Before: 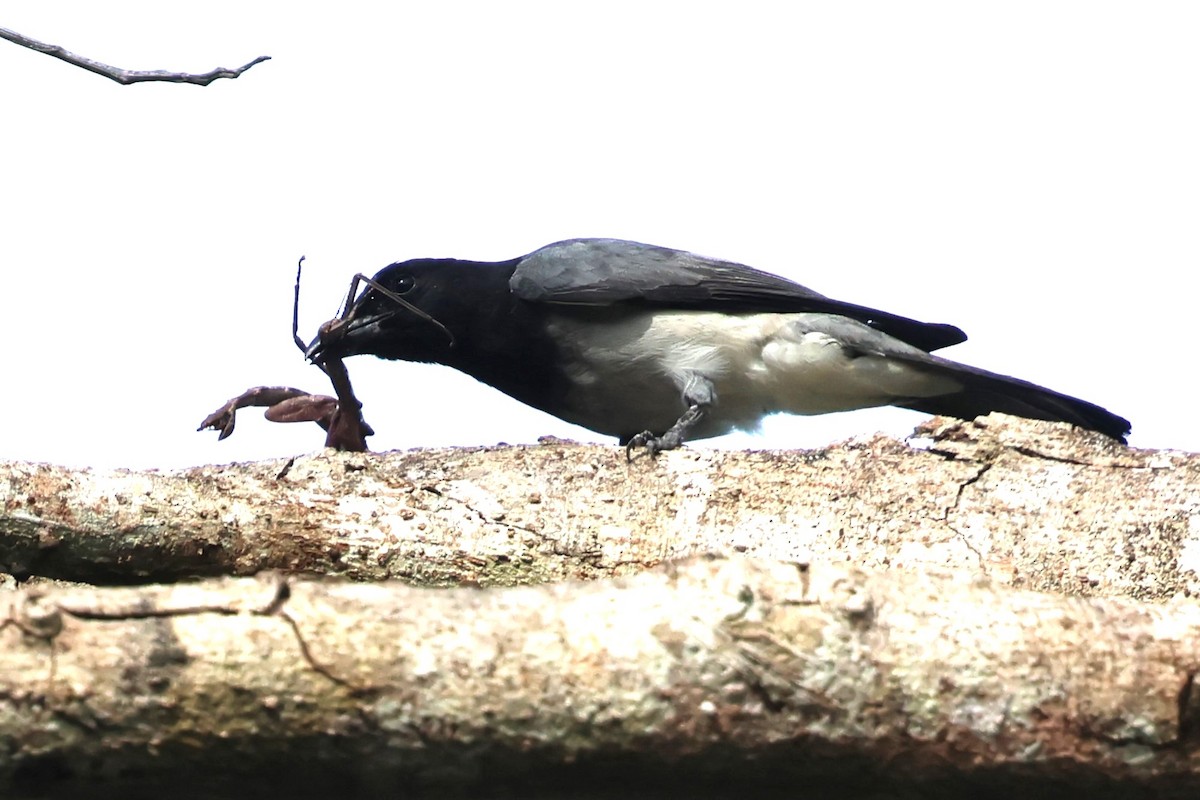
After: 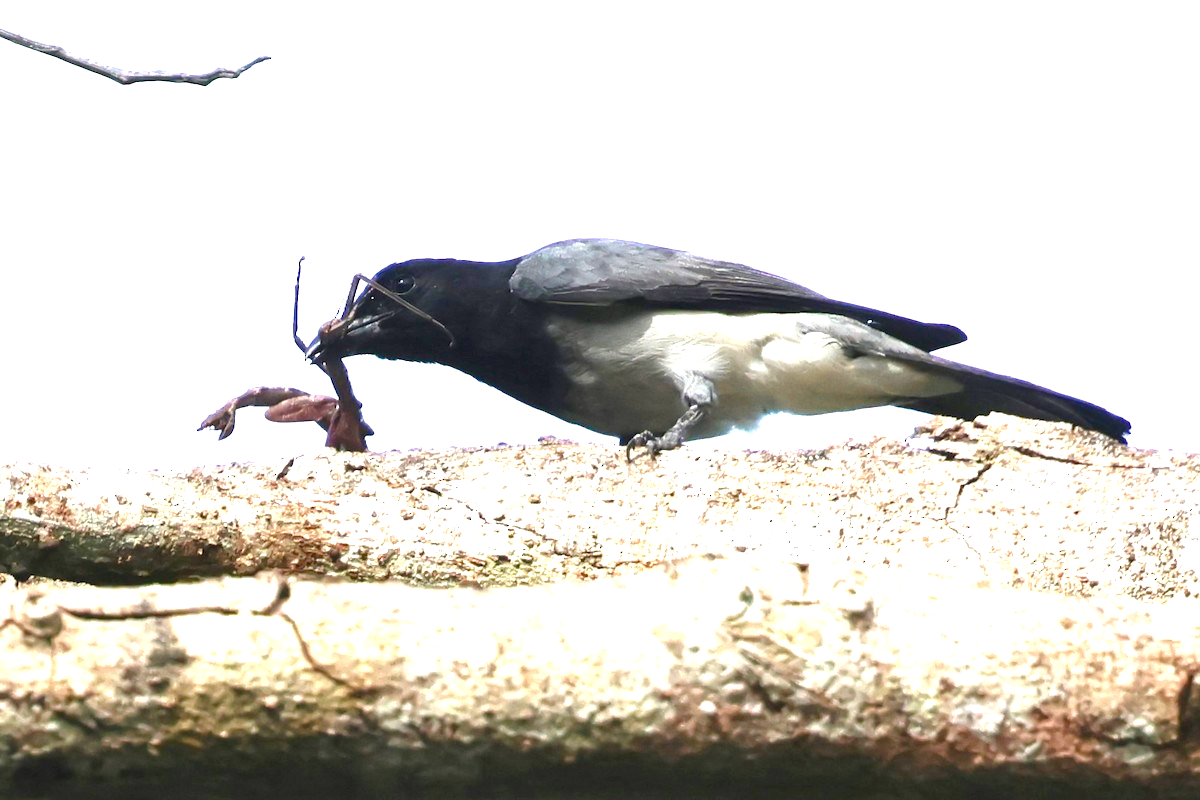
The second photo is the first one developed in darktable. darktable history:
white balance: emerald 1
exposure: black level correction 0, exposure 1.1 EV, compensate exposure bias true, compensate highlight preservation false
color balance rgb: shadows lift › chroma 1%, shadows lift › hue 113°, highlights gain › chroma 0.2%, highlights gain › hue 333°, perceptual saturation grading › global saturation 20%, perceptual saturation grading › highlights -25%, perceptual saturation grading › shadows 25%, contrast -10%
local contrast: highlights 100%, shadows 100%, detail 120%, midtone range 0.2
